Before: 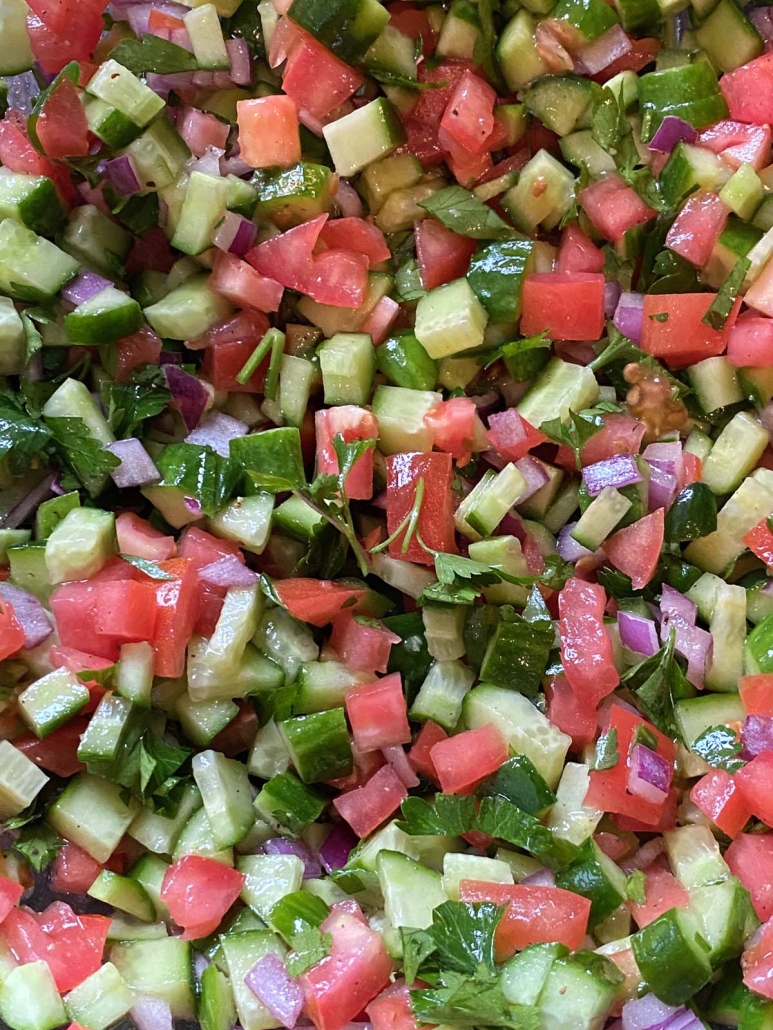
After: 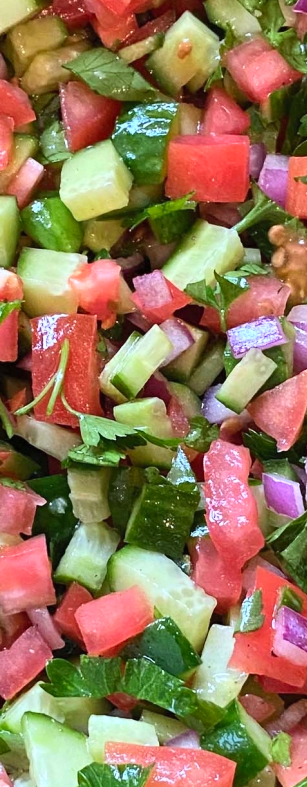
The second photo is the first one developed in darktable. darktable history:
color calibration: illuminant Planckian (black body), adaptation linear Bradford (ICC v4), x 0.36, y 0.366, temperature 4498.24 K
crop: left 45.933%, top 13.465%, right 14.237%, bottom 10.113%
contrast brightness saturation: contrast 0.202, brightness 0.157, saturation 0.221
